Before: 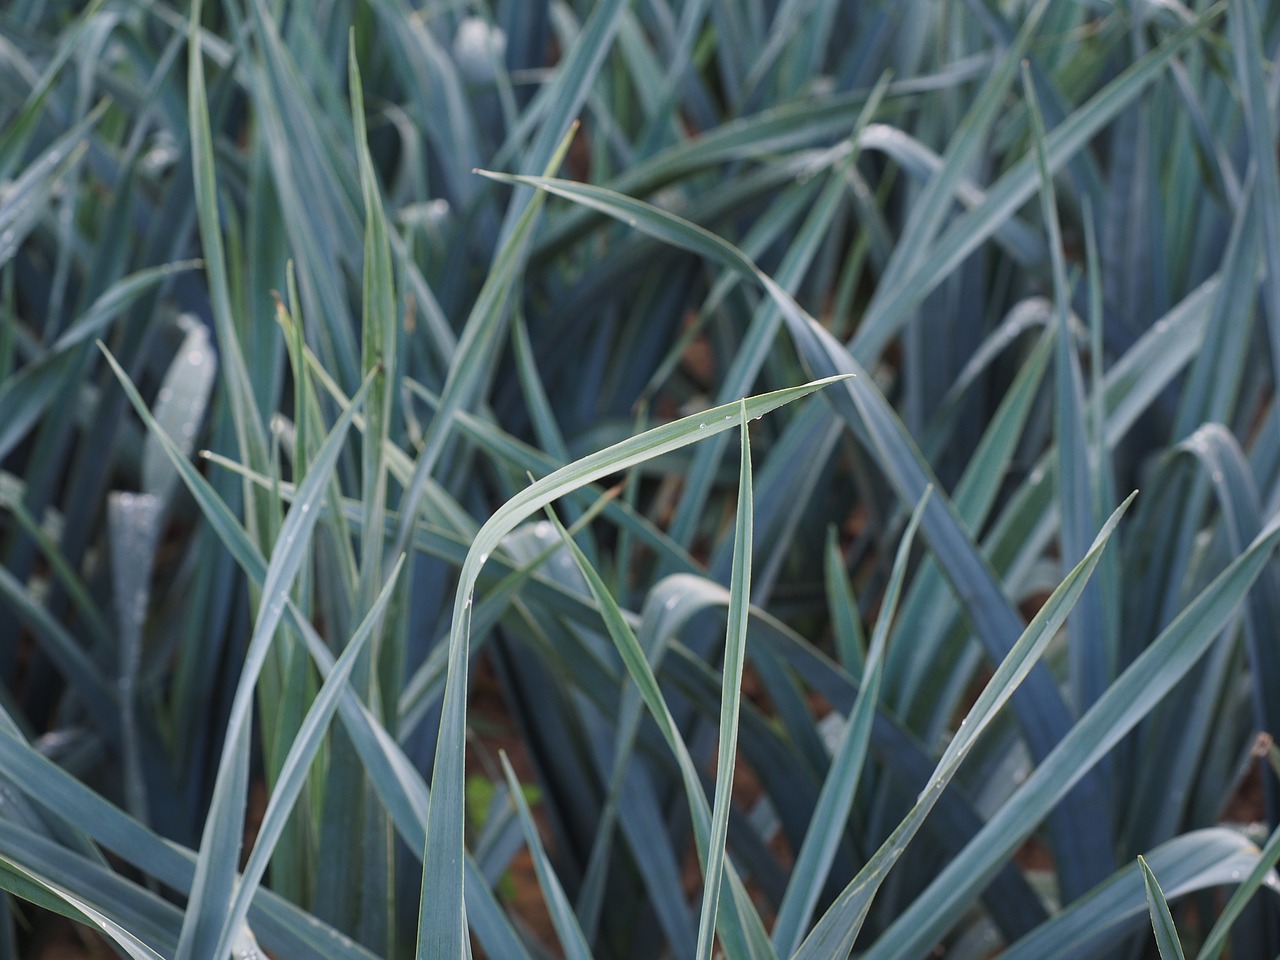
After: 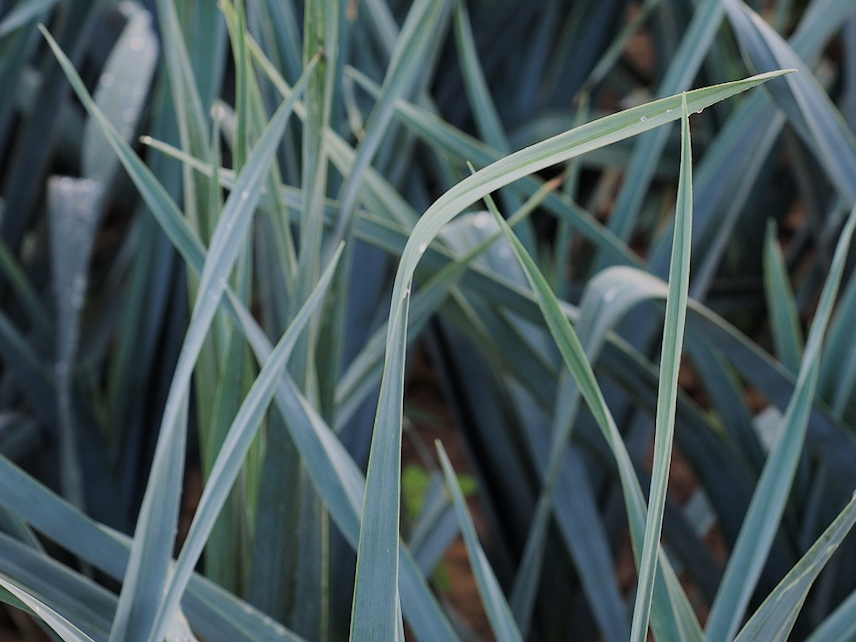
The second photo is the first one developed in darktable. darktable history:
crop and rotate: angle -0.82°, left 3.85%, top 31.828%, right 27.992%
filmic rgb: black relative exposure -7.65 EV, white relative exposure 4.56 EV, hardness 3.61, color science v6 (2022)
